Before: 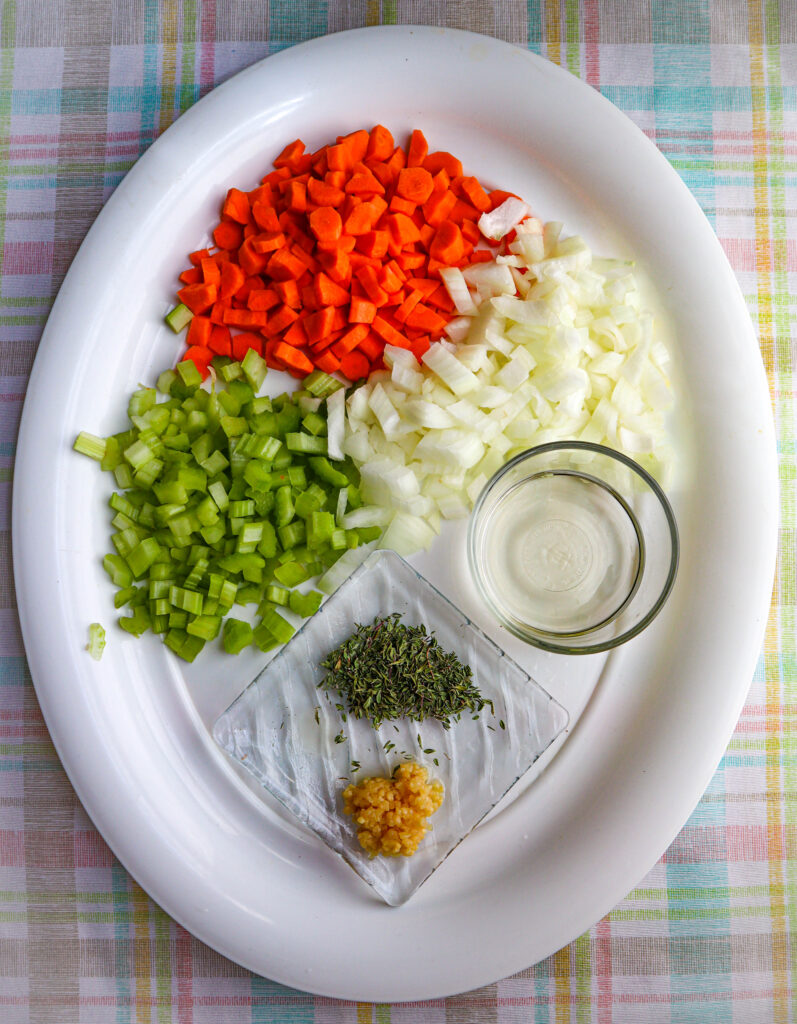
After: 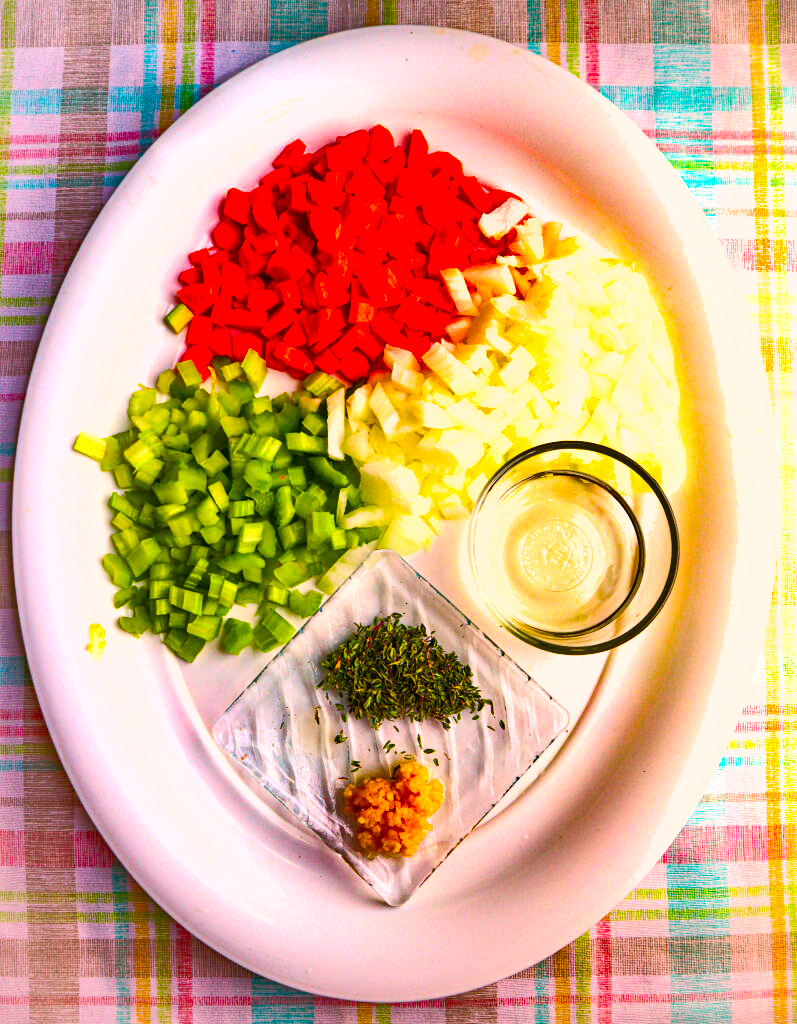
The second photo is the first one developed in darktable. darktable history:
haze removal: compatibility mode true, adaptive false
contrast brightness saturation: contrast 0.18, saturation 0.3
shadows and highlights: low approximation 0.01, soften with gaussian
white balance: red 1.127, blue 0.943
exposure: black level correction 0, exposure 0.7 EV, compensate exposure bias true, compensate highlight preservation false
color balance rgb: perceptual saturation grading › global saturation 30%, global vibrance 30%
